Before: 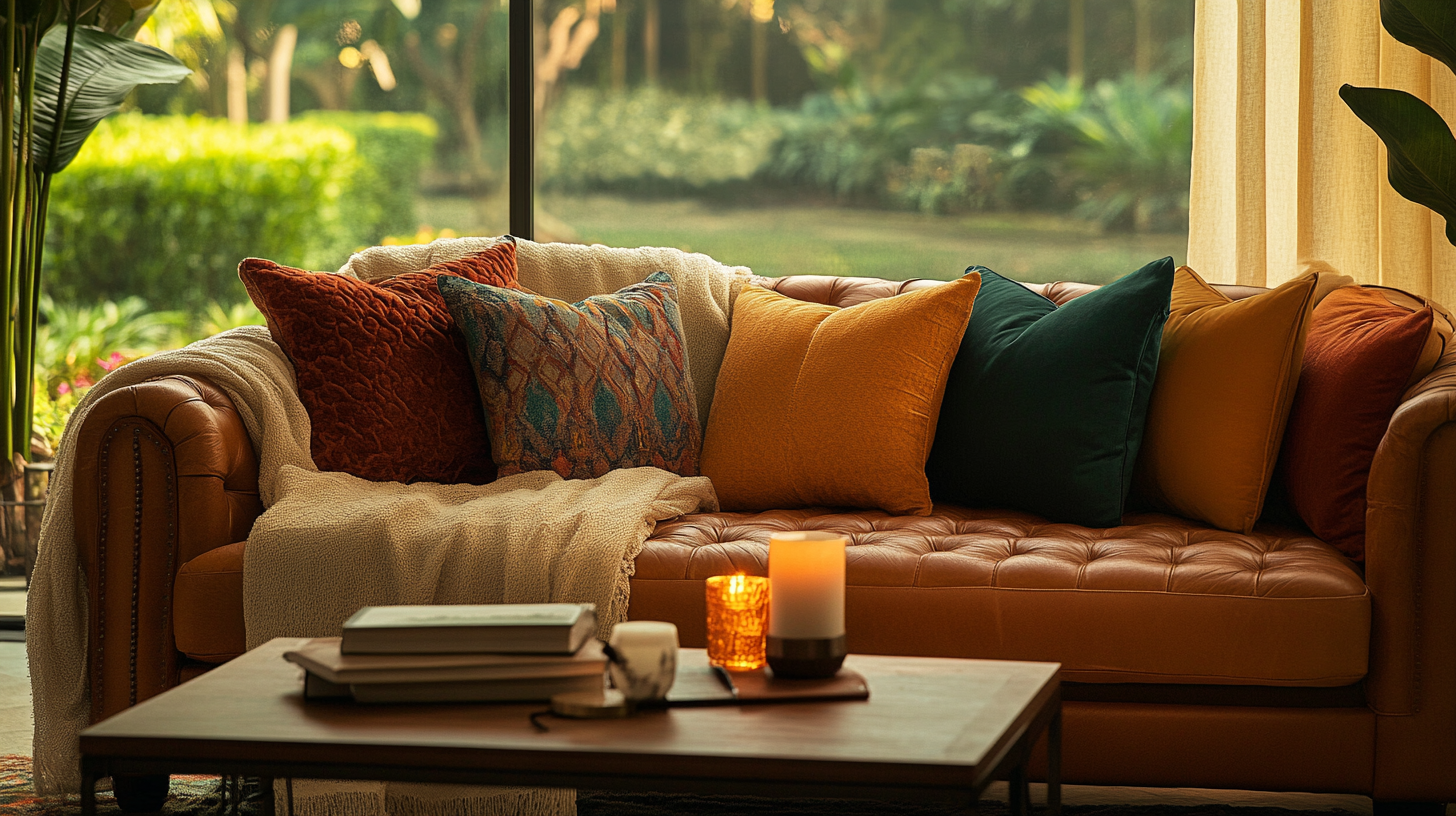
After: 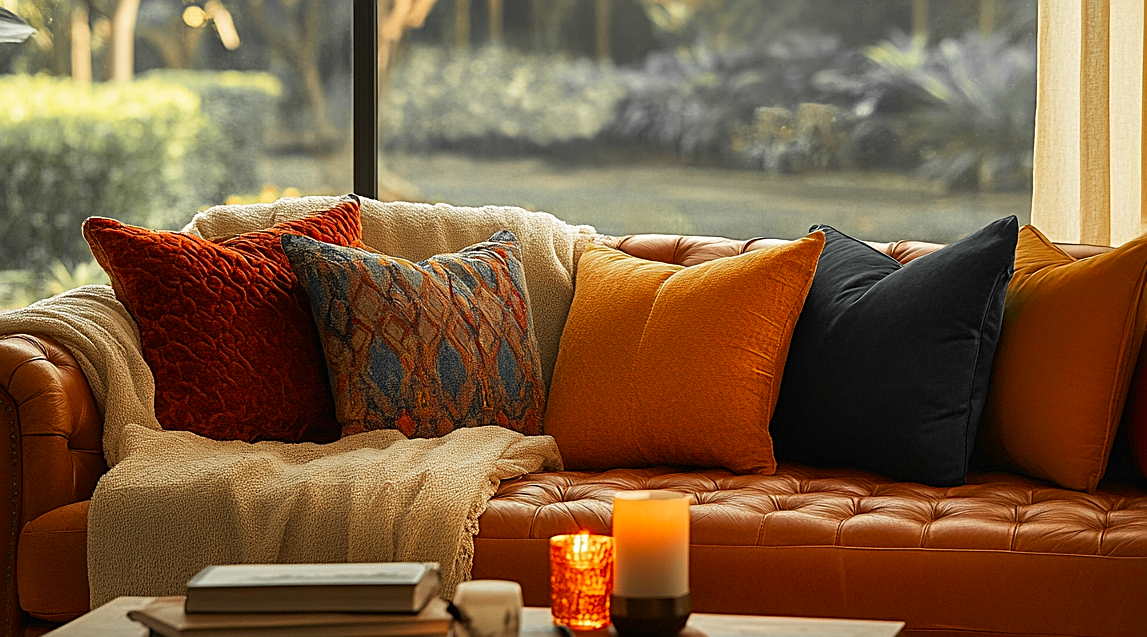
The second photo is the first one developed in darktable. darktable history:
sharpen: on, module defaults
crop and rotate: left 10.77%, top 5.1%, right 10.41%, bottom 16.76%
color zones: curves: ch1 [(0, 0.679) (0.143, 0.647) (0.286, 0.261) (0.378, -0.011) (0.571, 0.396) (0.714, 0.399) (0.857, 0.406) (1, 0.679)]
